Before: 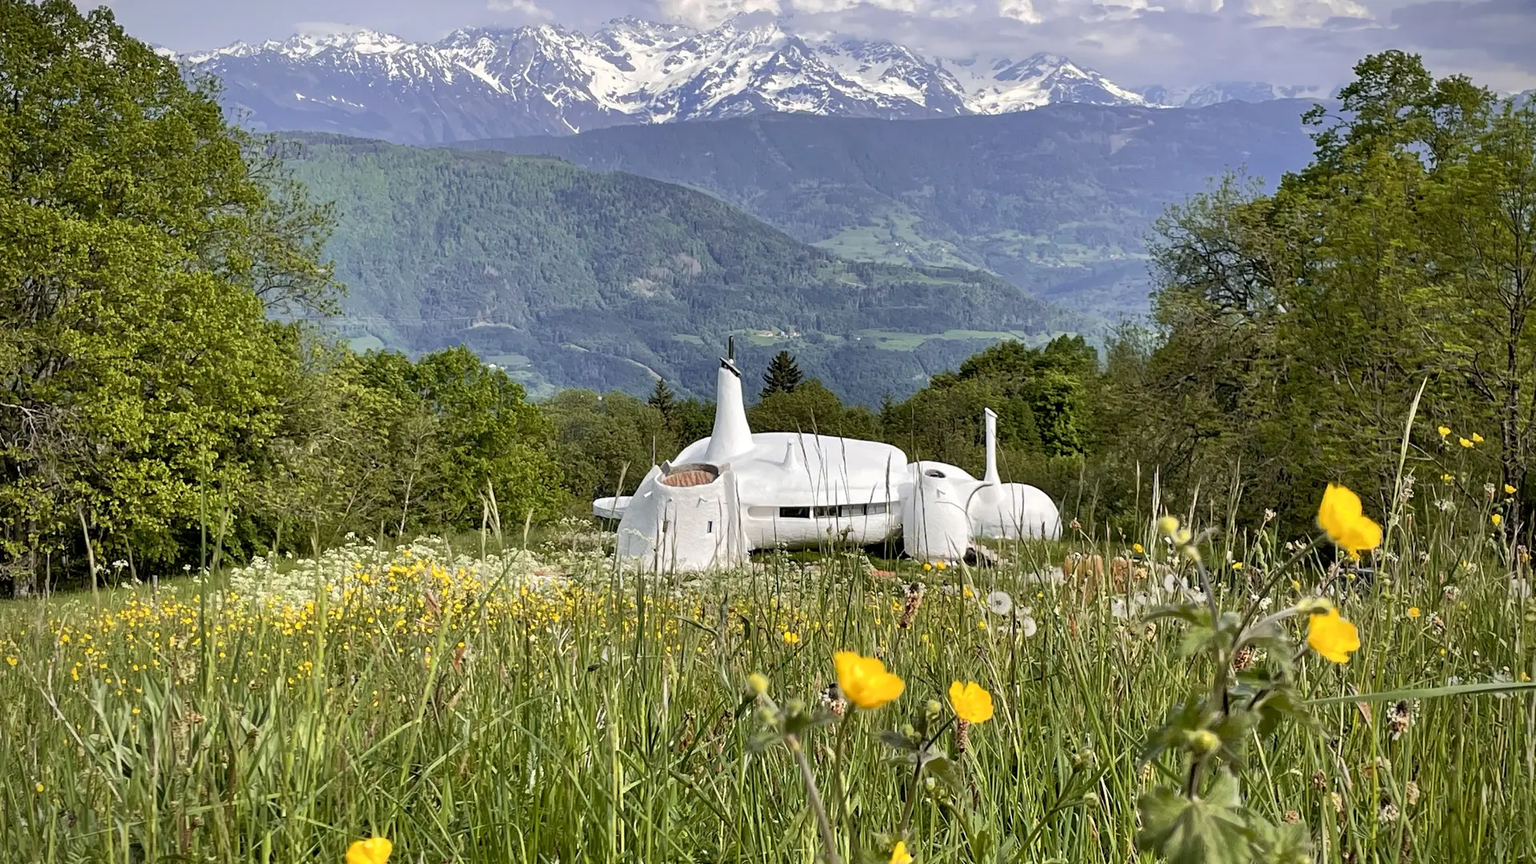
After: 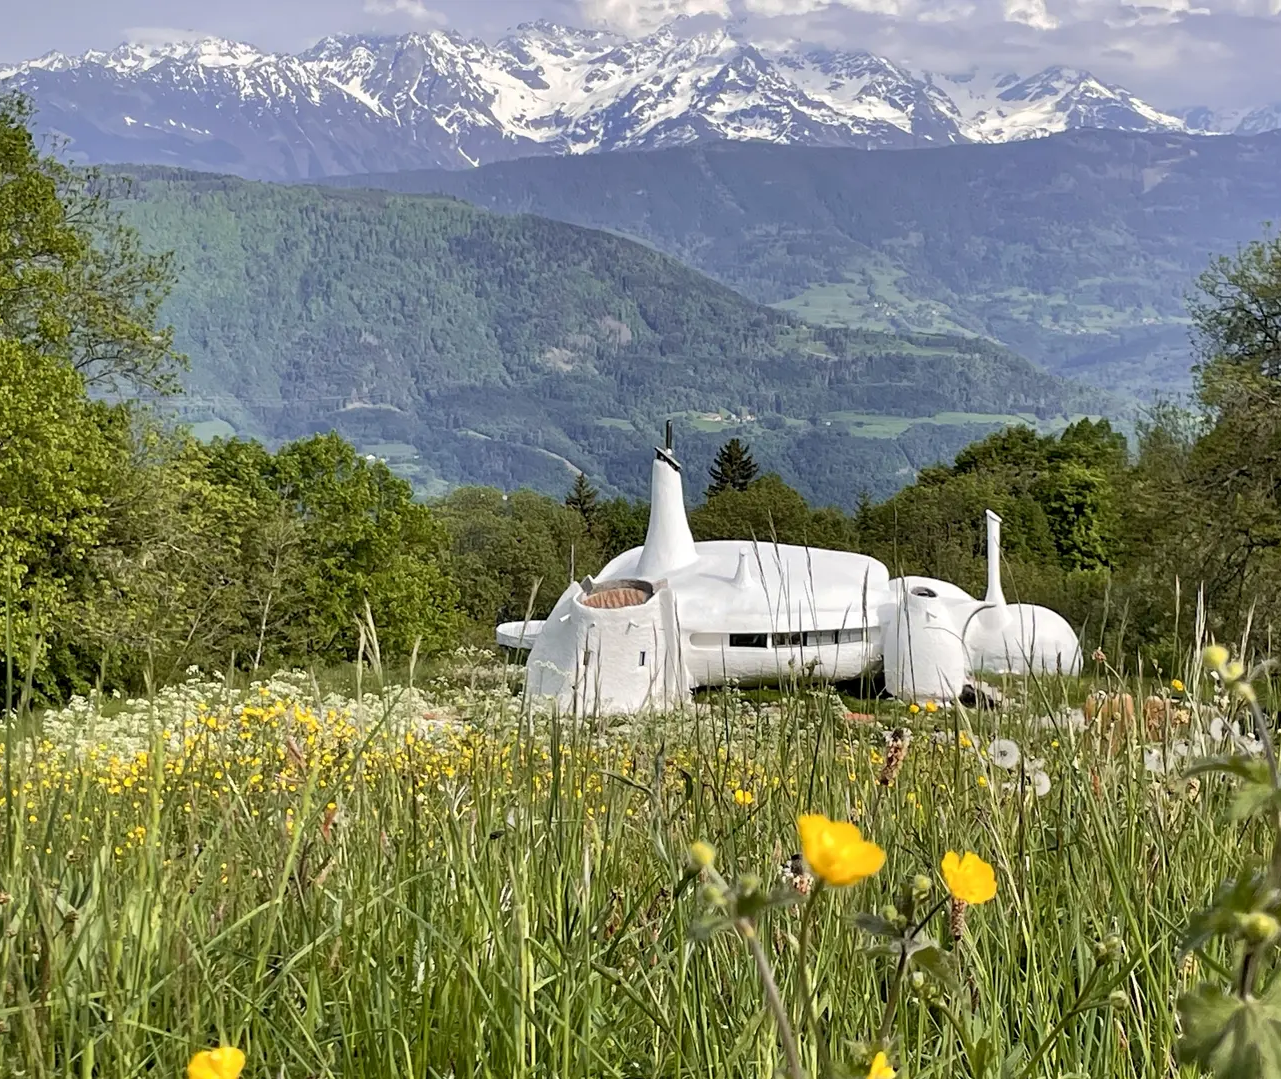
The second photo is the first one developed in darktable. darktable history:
crop and rotate: left 12.78%, right 20.496%
